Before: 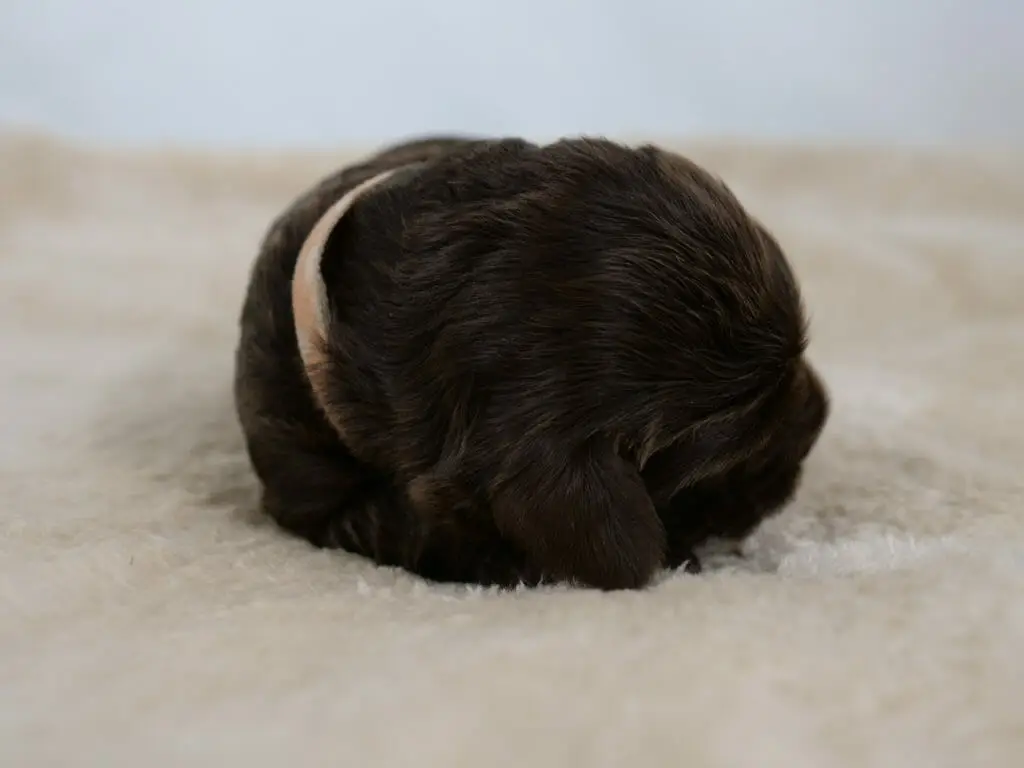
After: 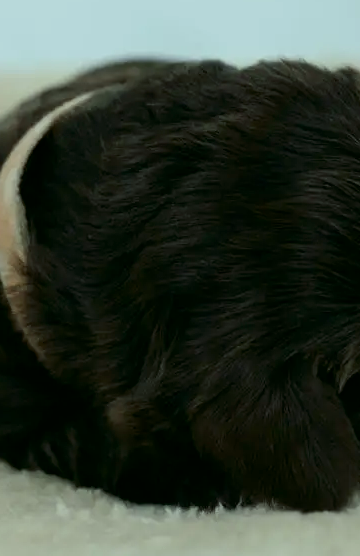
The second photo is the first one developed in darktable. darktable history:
exposure: black level correction 0.002, exposure -0.1 EV, compensate highlight preservation false
color correction: highlights a* -7.33, highlights b* 1.26, shadows a* -3.55, saturation 1.4
crop and rotate: left 29.476%, top 10.214%, right 35.32%, bottom 17.333%
contrast brightness saturation: contrast 0.1, saturation -0.3
